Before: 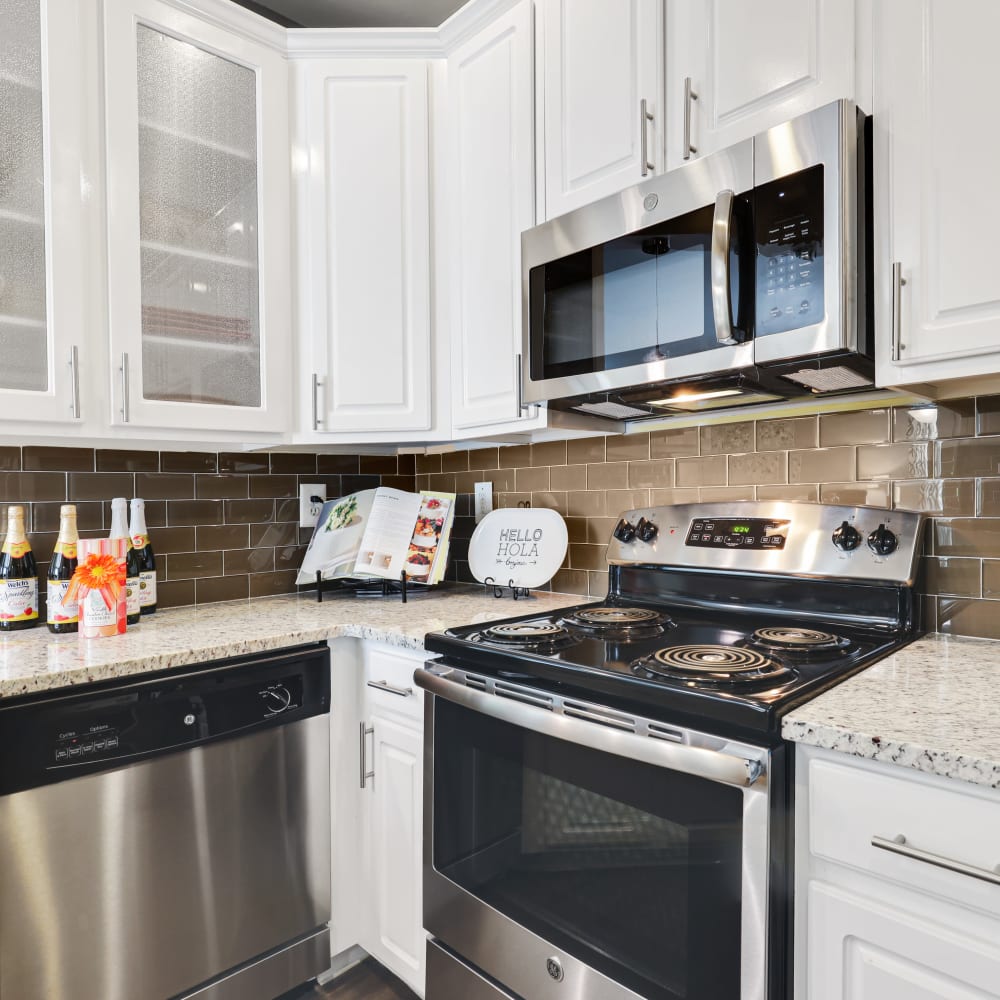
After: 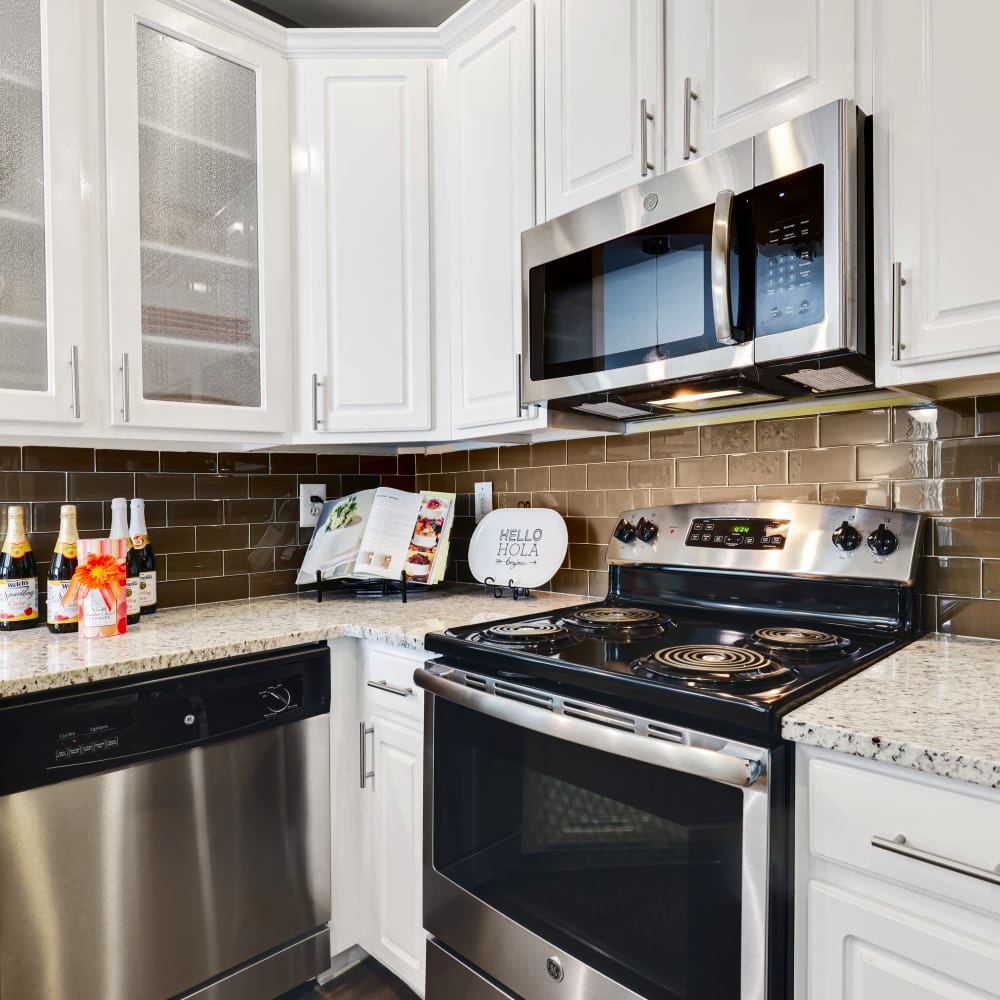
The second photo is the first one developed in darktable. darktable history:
contrast brightness saturation: contrast 0.116, brightness -0.116, saturation 0.201
